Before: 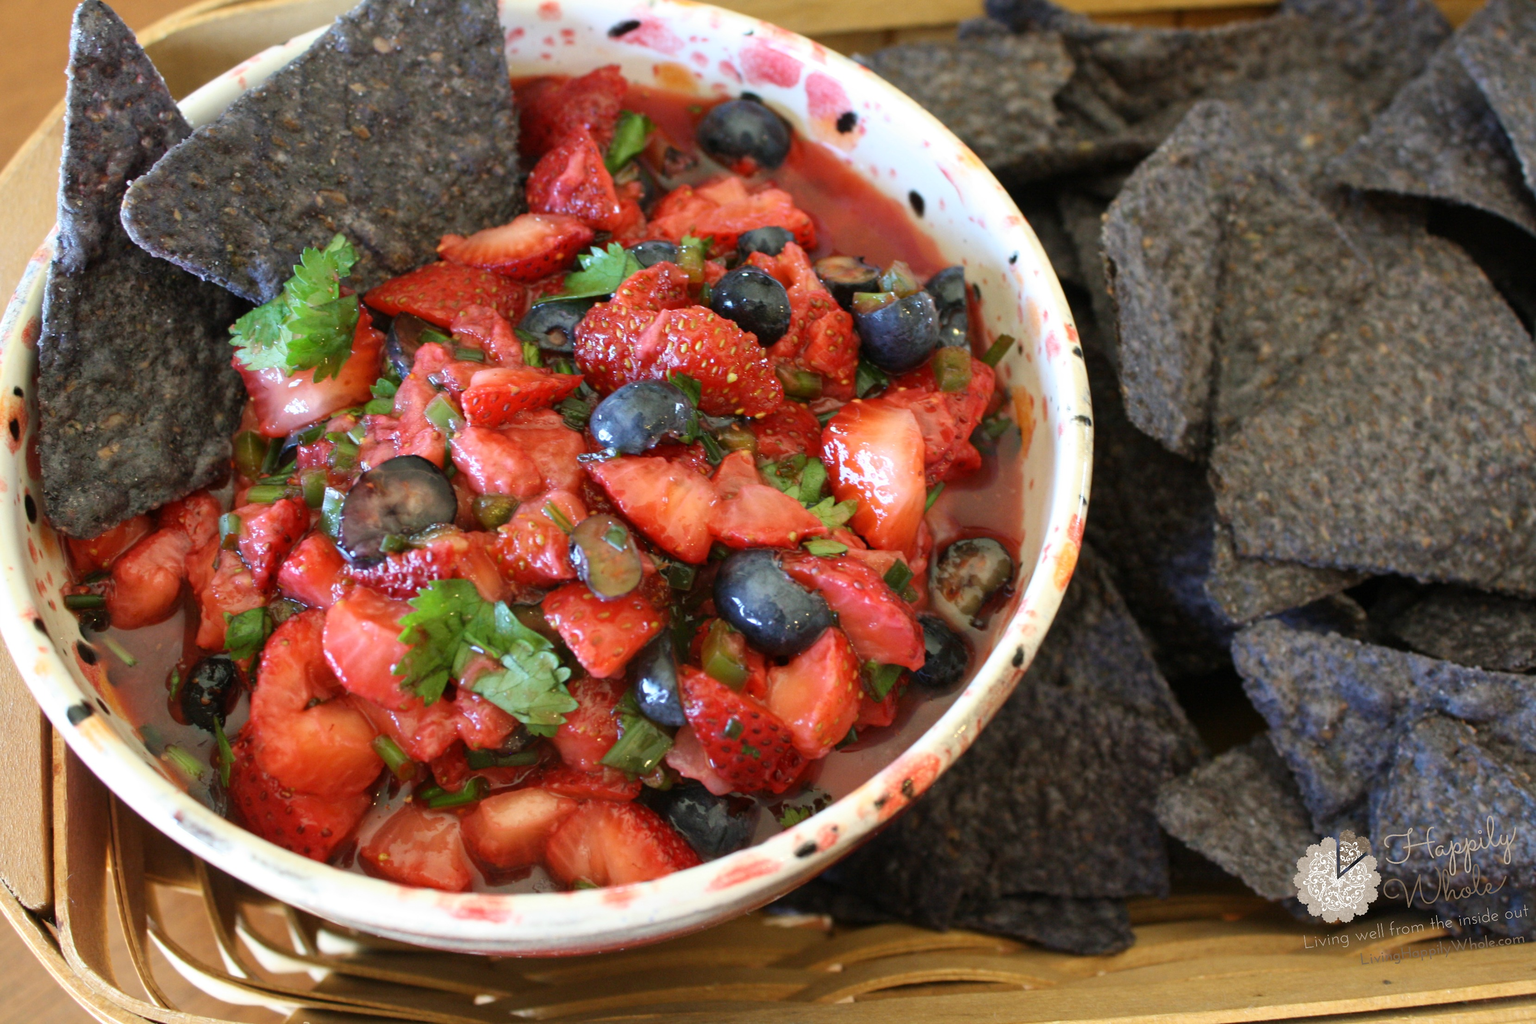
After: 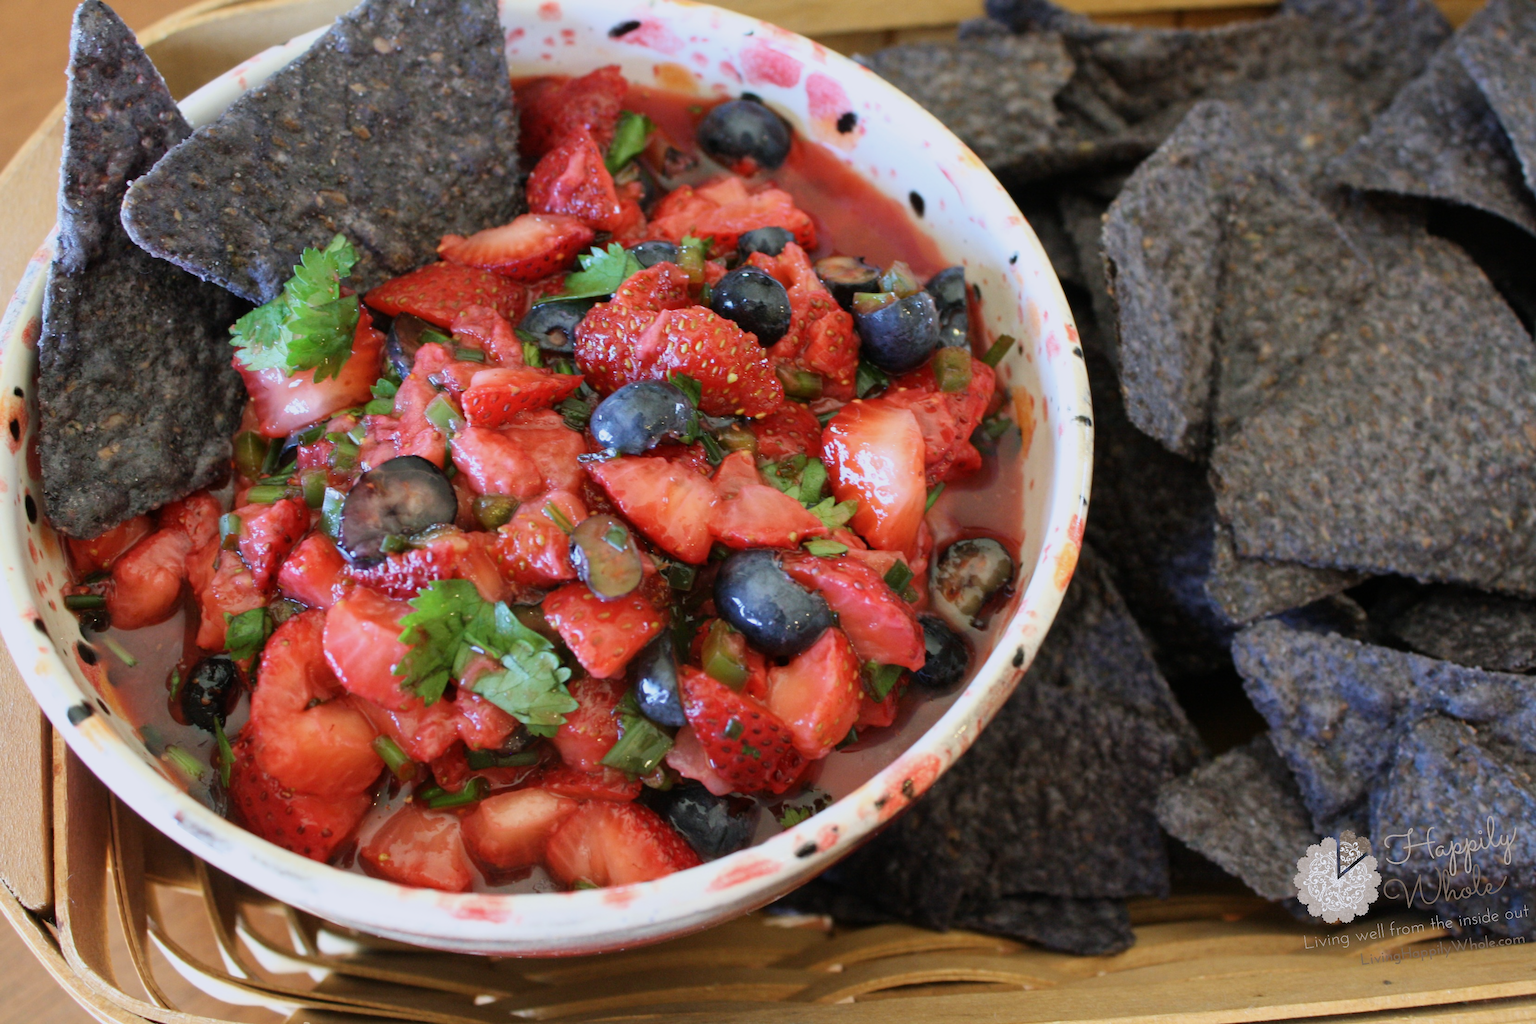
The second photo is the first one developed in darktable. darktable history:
color calibration: illuminant as shot in camera, x 0.358, y 0.373, temperature 4628.91 K
filmic rgb: black relative exposure -14.29 EV, white relative exposure 3.37 EV, hardness 7.97, contrast 0.997
